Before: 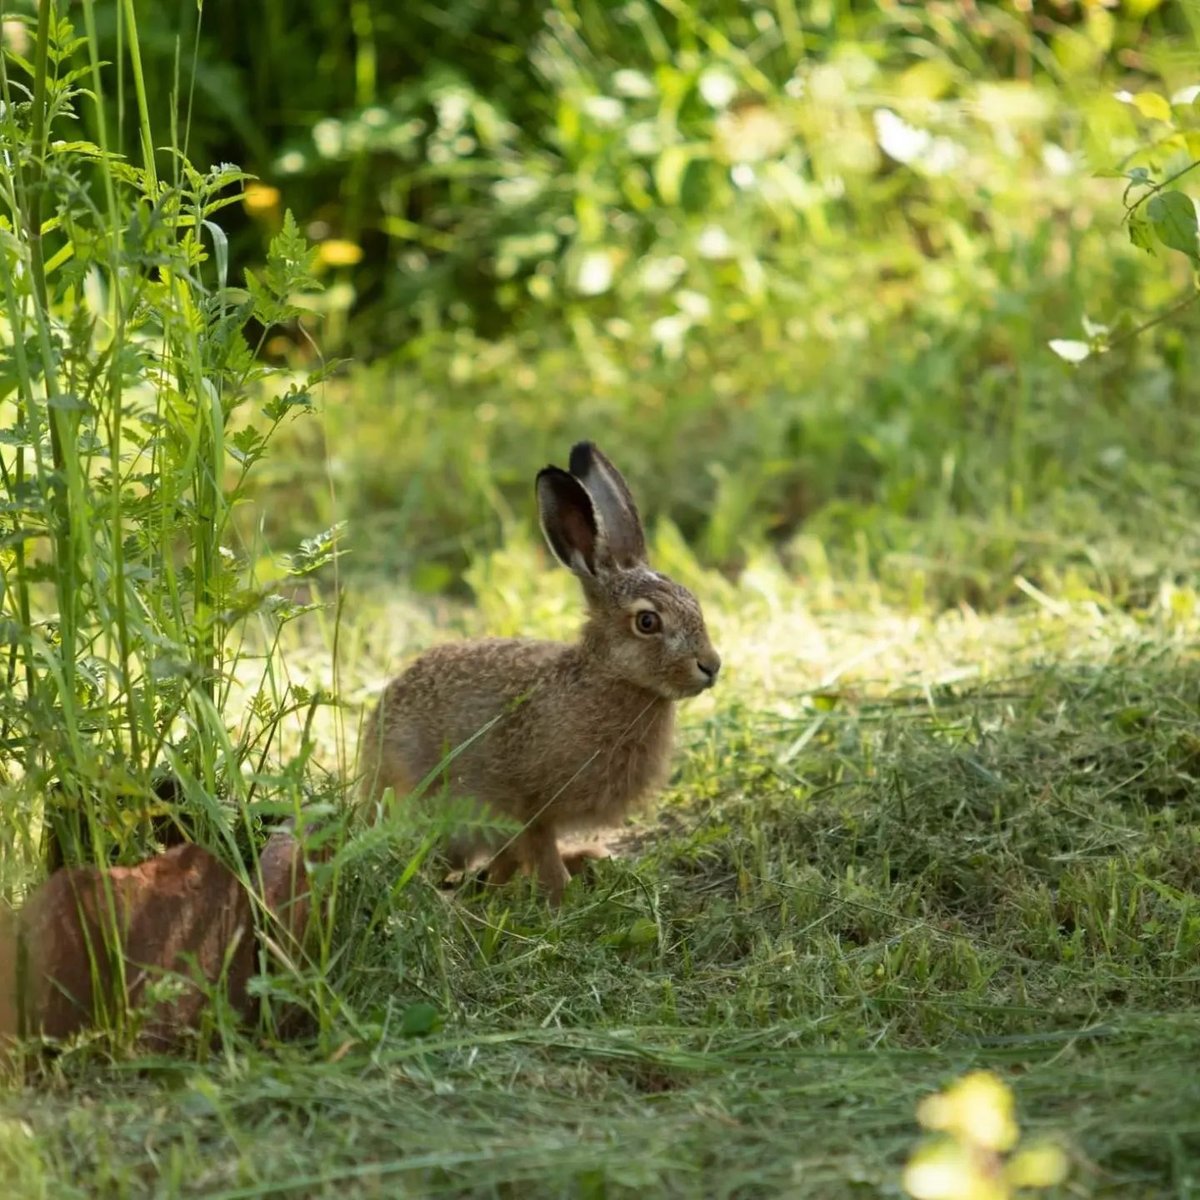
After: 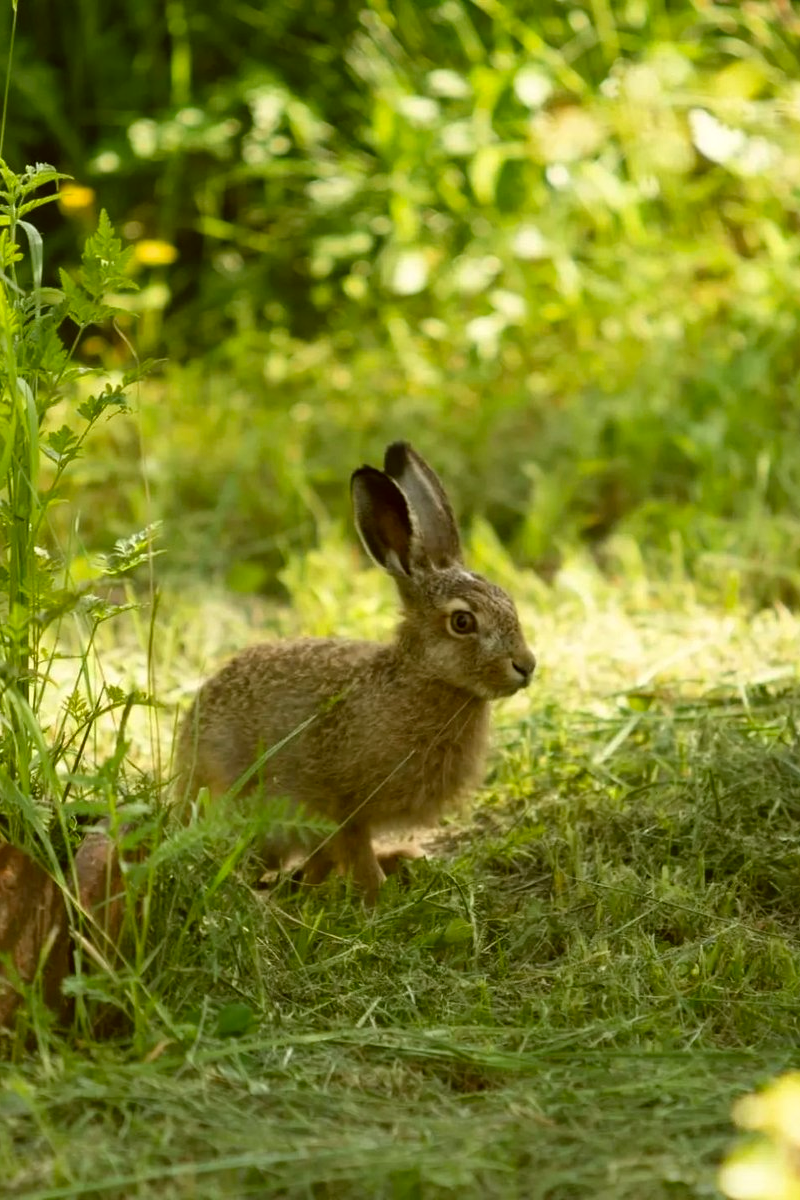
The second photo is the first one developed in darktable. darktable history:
color correction: highlights a* -1.43, highlights b* 10.12, shadows a* 0.395, shadows b* 19.35
crop and rotate: left 15.446%, right 17.836%
